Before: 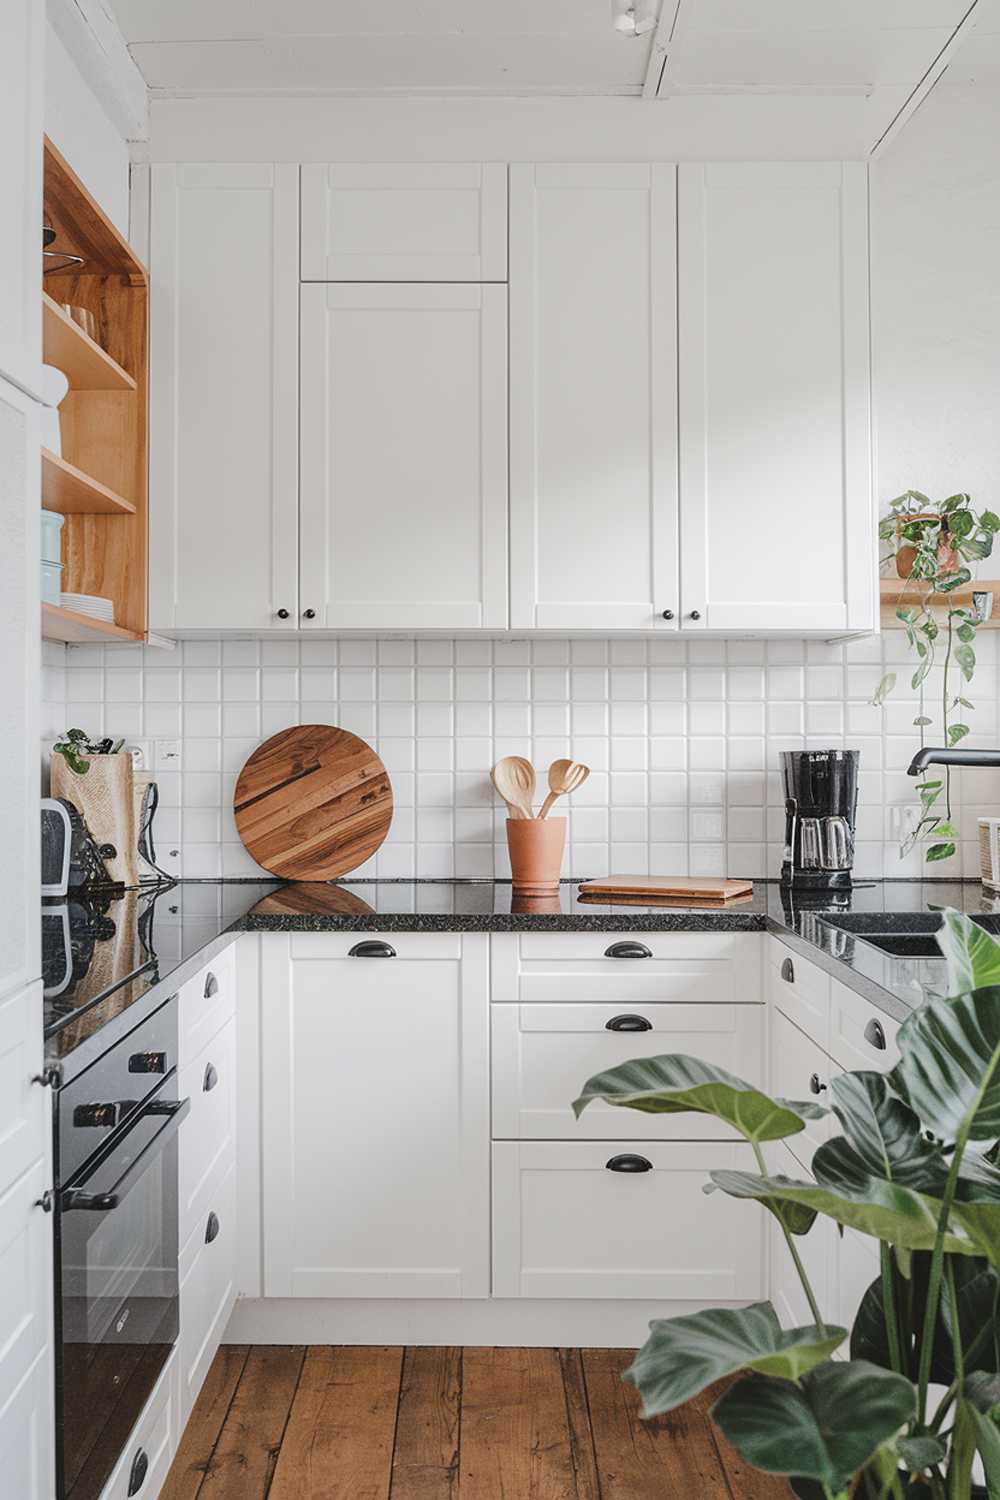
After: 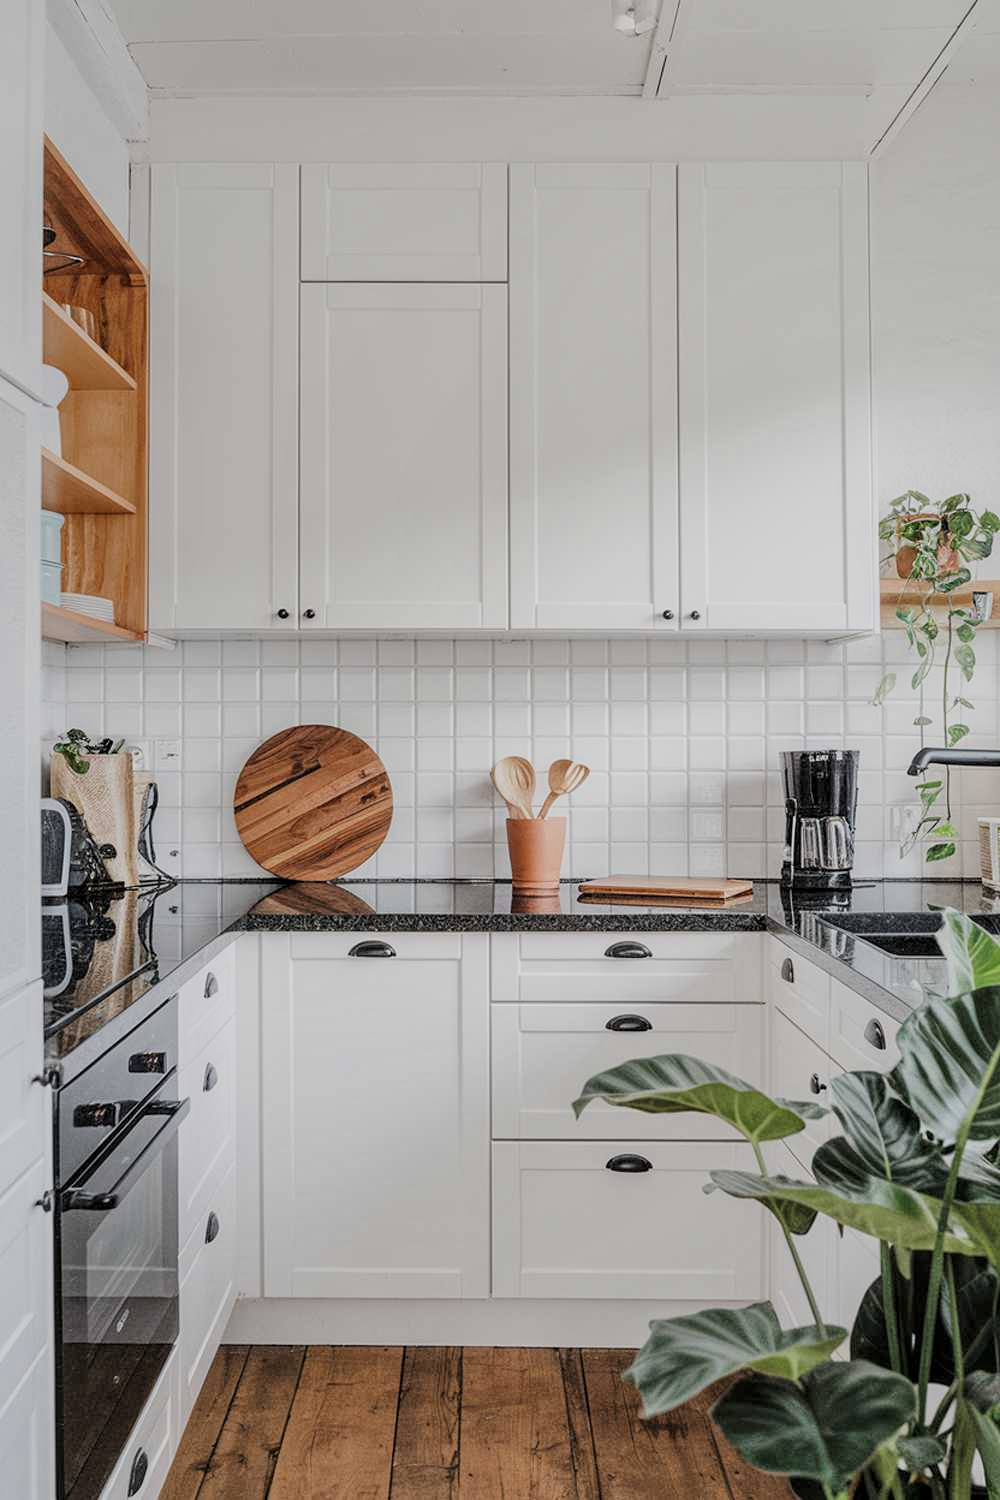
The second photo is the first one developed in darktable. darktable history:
local contrast: highlights 99%, shadows 86%, detail 160%, midtone range 0.2
filmic rgb: black relative exposure -7.65 EV, white relative exposure 4.56 EV, hardness 3.61, color science v6 (2022)
